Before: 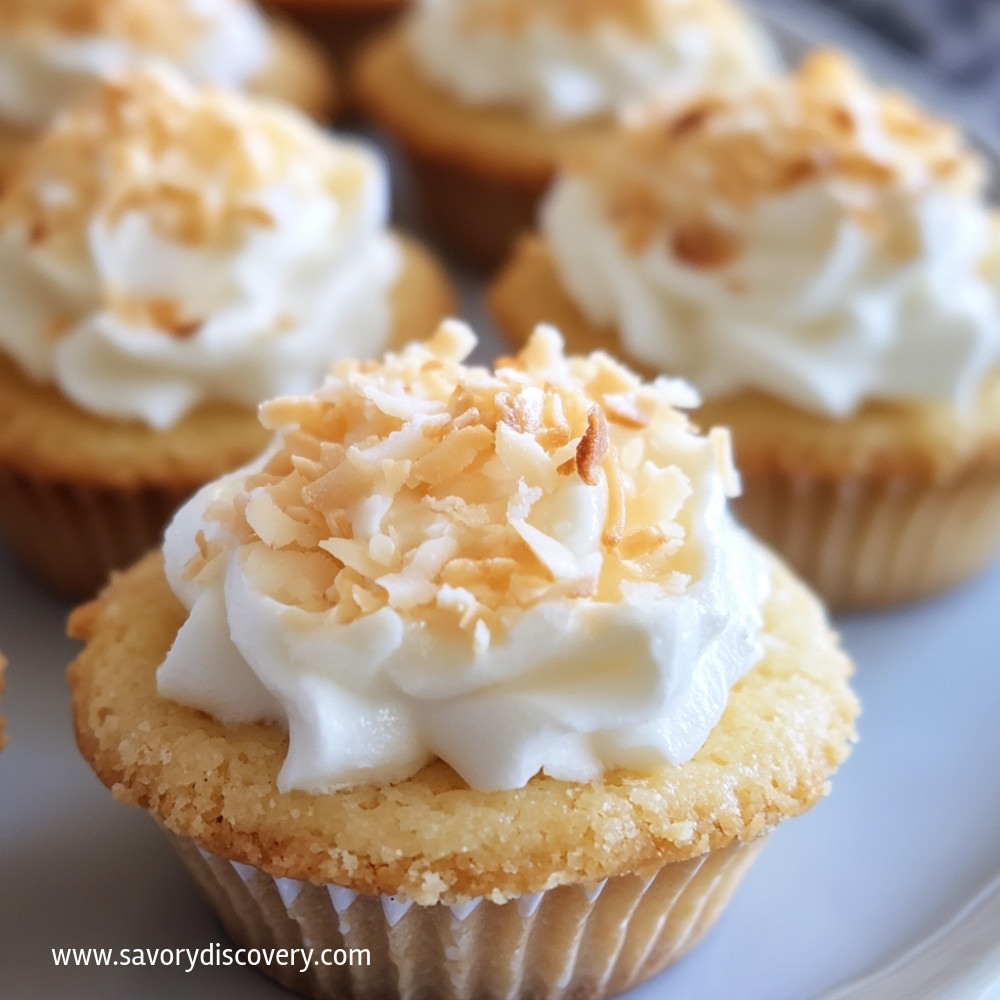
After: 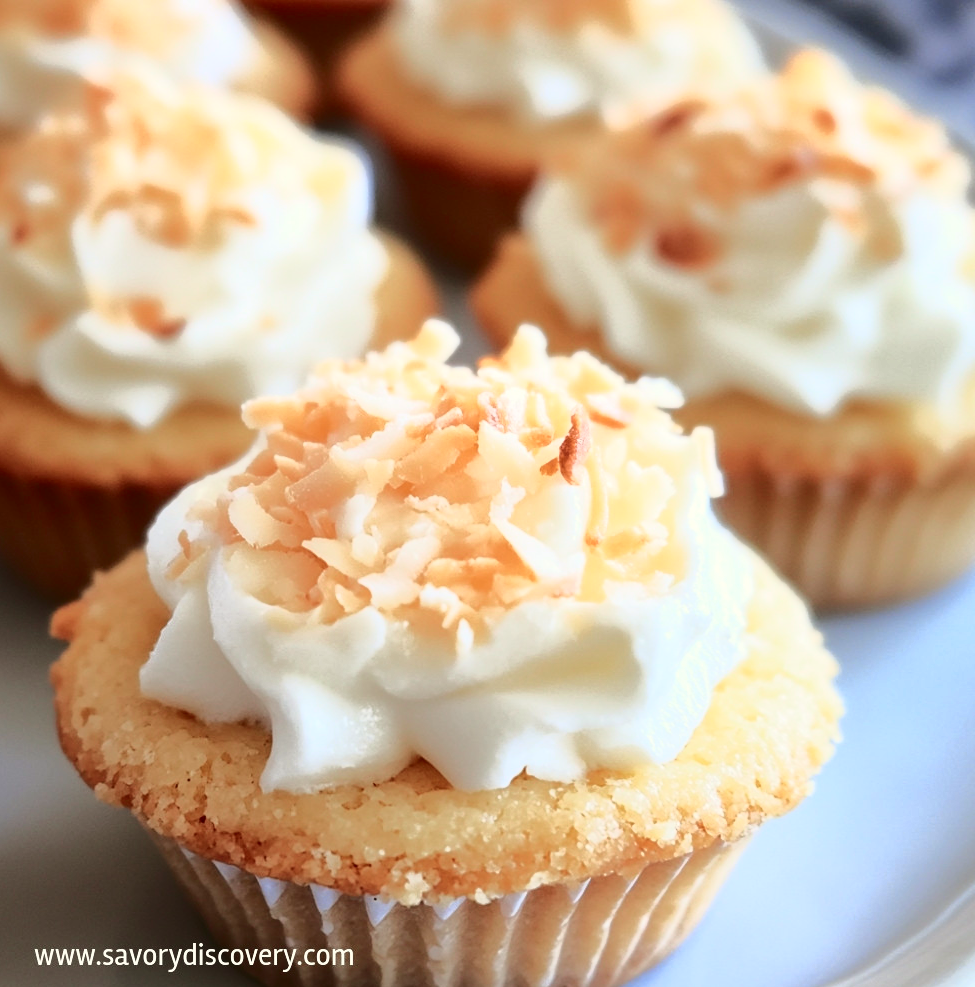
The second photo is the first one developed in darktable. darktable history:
crop and rotate: left 1.774%, right 0.633%, bottom 1.28%
tone curve: curves: ch0 [(0, 0.039) (0.194, 0.159) (0.469, 0.544) (0.693, 0.77) (0.751, 0.871) (1, 1)]; ch1 [(0, 0) (0.508, 0.506) (0.547, 0.563) (0.592, 0.631) (0.715, 0.706) (1, 1)]; ch2 [(0, 0) (0.243, 0.175) (0.362, 0.301) (0.492, 0.515) (0.544, 0.557) (0.595, 0.612) (0.631, 0.641) (1, 1)], color space Lab, independent channels, preserve colors none
